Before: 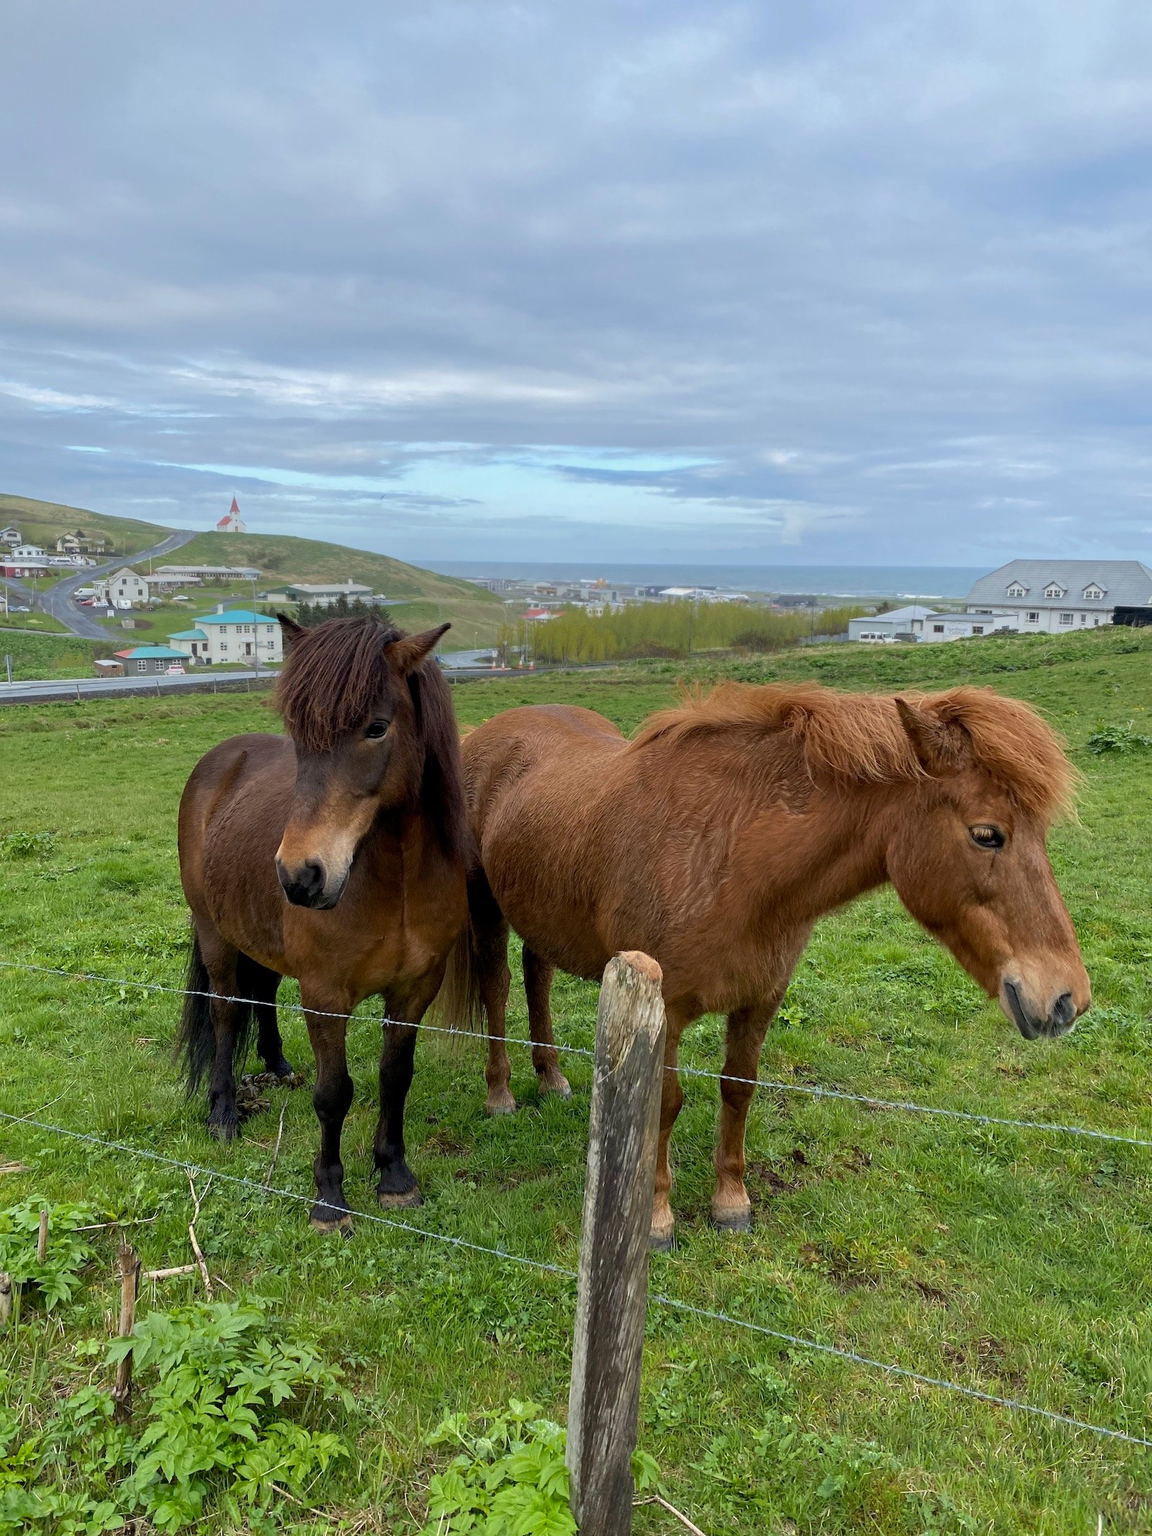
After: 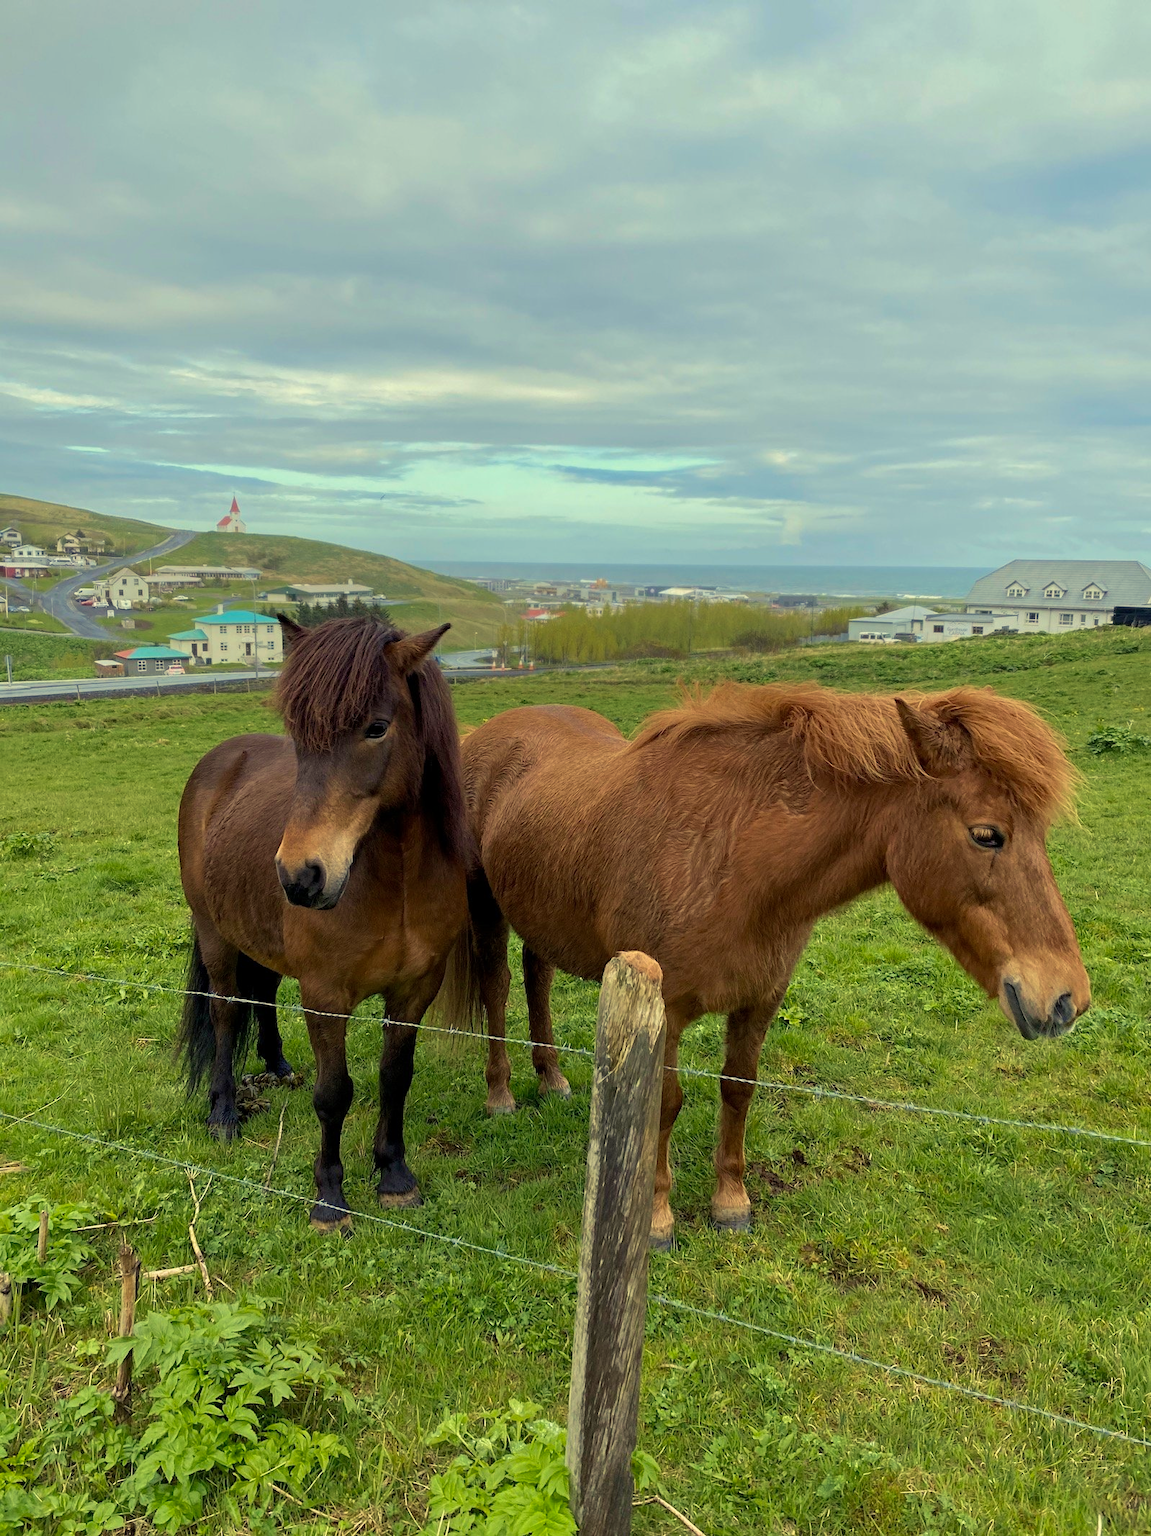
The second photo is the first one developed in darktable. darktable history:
velvia: on, module defaults
color balance rgb: highlights gain › chroma 8.088%, highlights gain › hue 86.37°, perceptual saturation grading › global saturation 0.637%, global vibrance 9.631%
